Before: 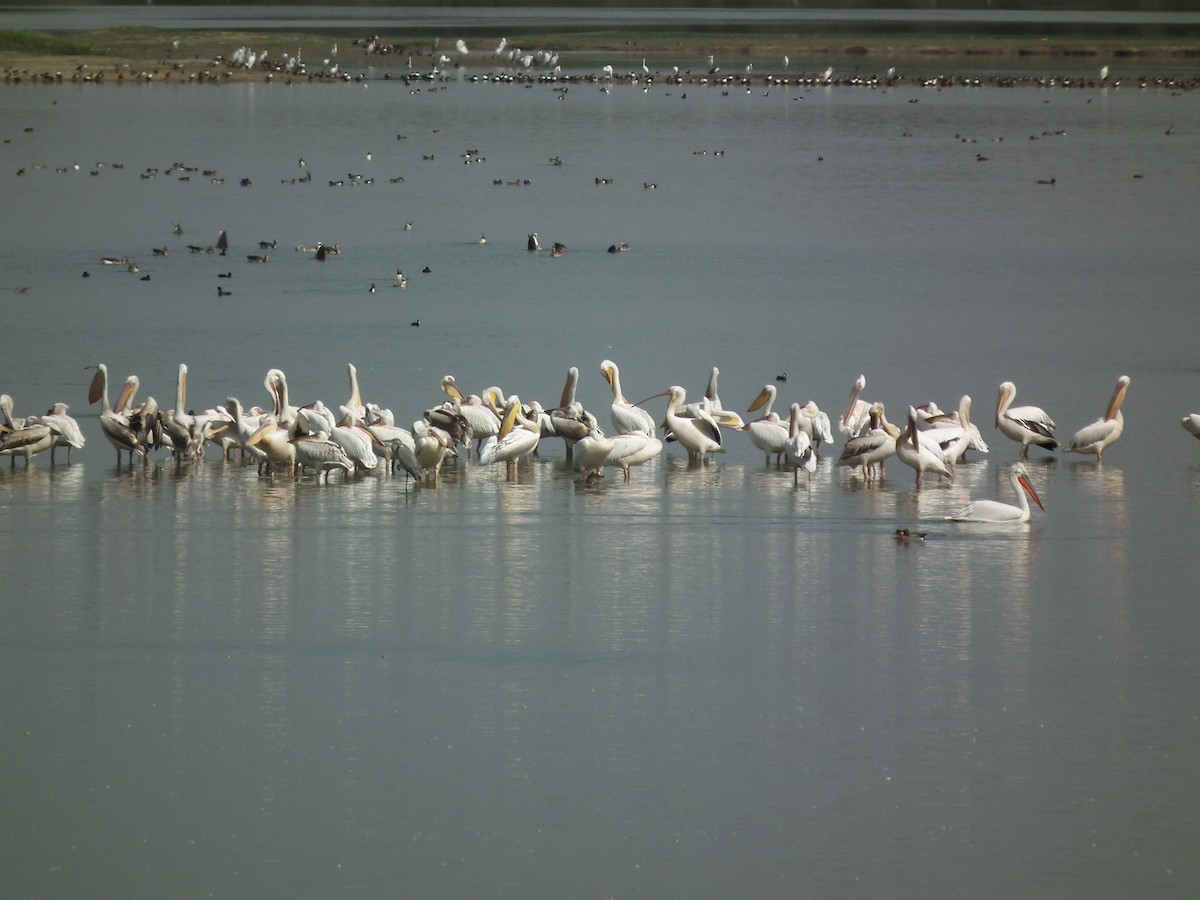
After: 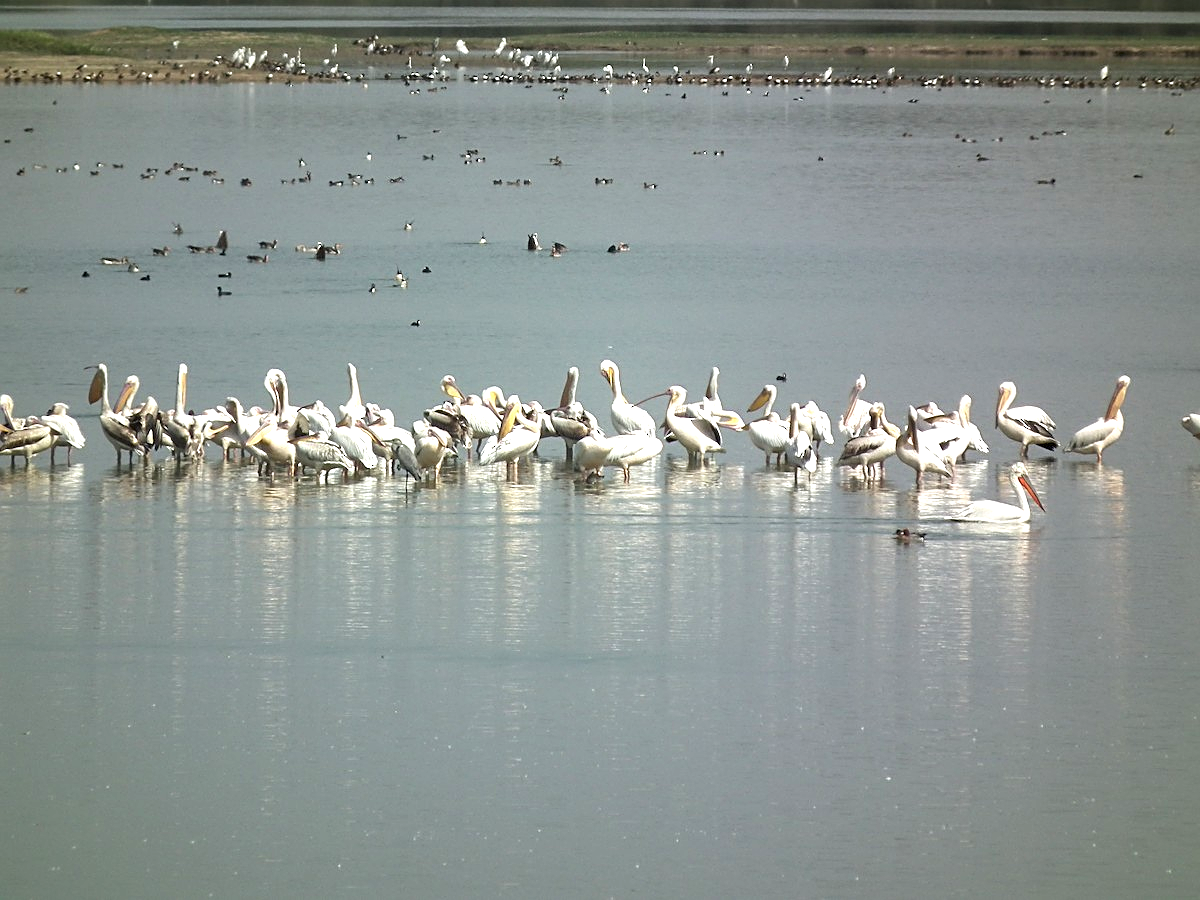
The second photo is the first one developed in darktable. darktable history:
sharpen: amount 0.548
exposure: black level correction 0.002, exposure 1 EV, compensate exposure bias true, compensate highlight preservation false
local contrast: highlights 106%, shadows 101%, detail 119%, midtone range 0.2
